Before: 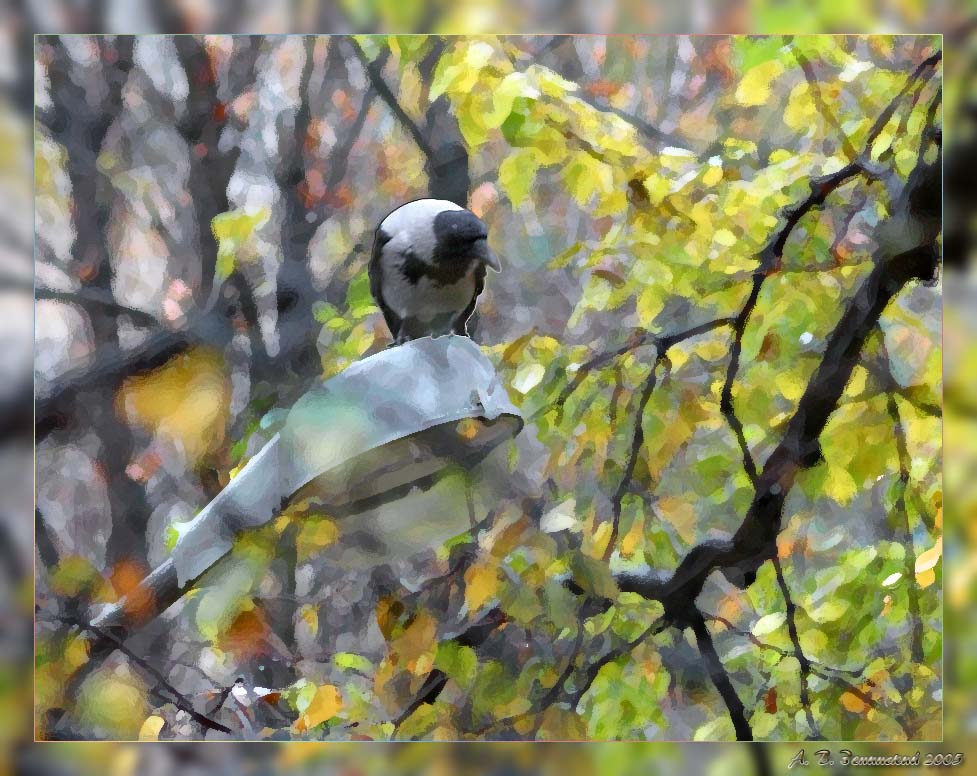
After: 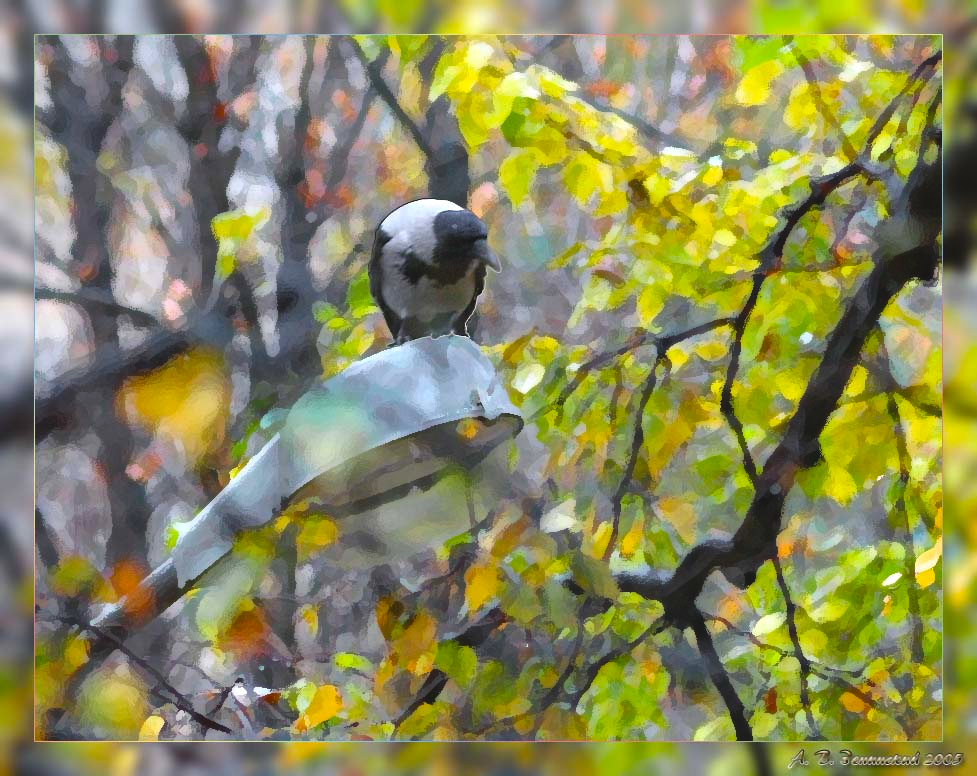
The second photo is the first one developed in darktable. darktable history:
color balance rgb: perceptual saturation grading › global saturation 31.262%
exposure: black level correction -0.008, exposure 0.071 EV, compensate highlight preservation false
